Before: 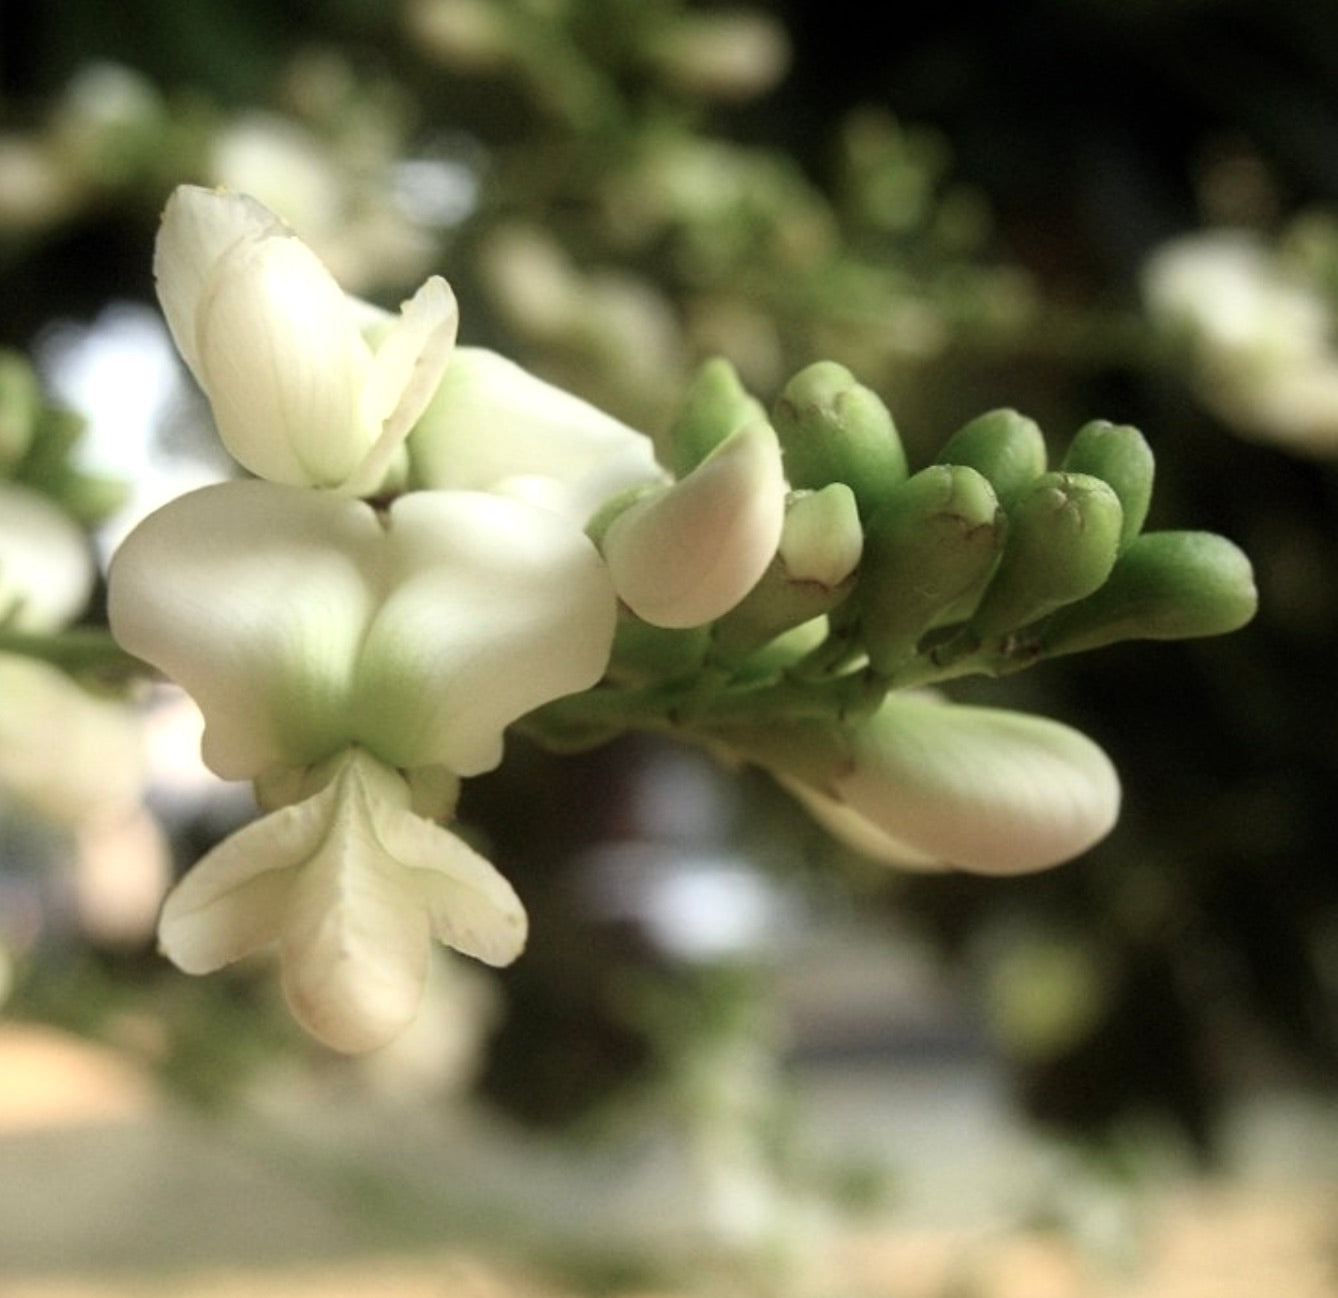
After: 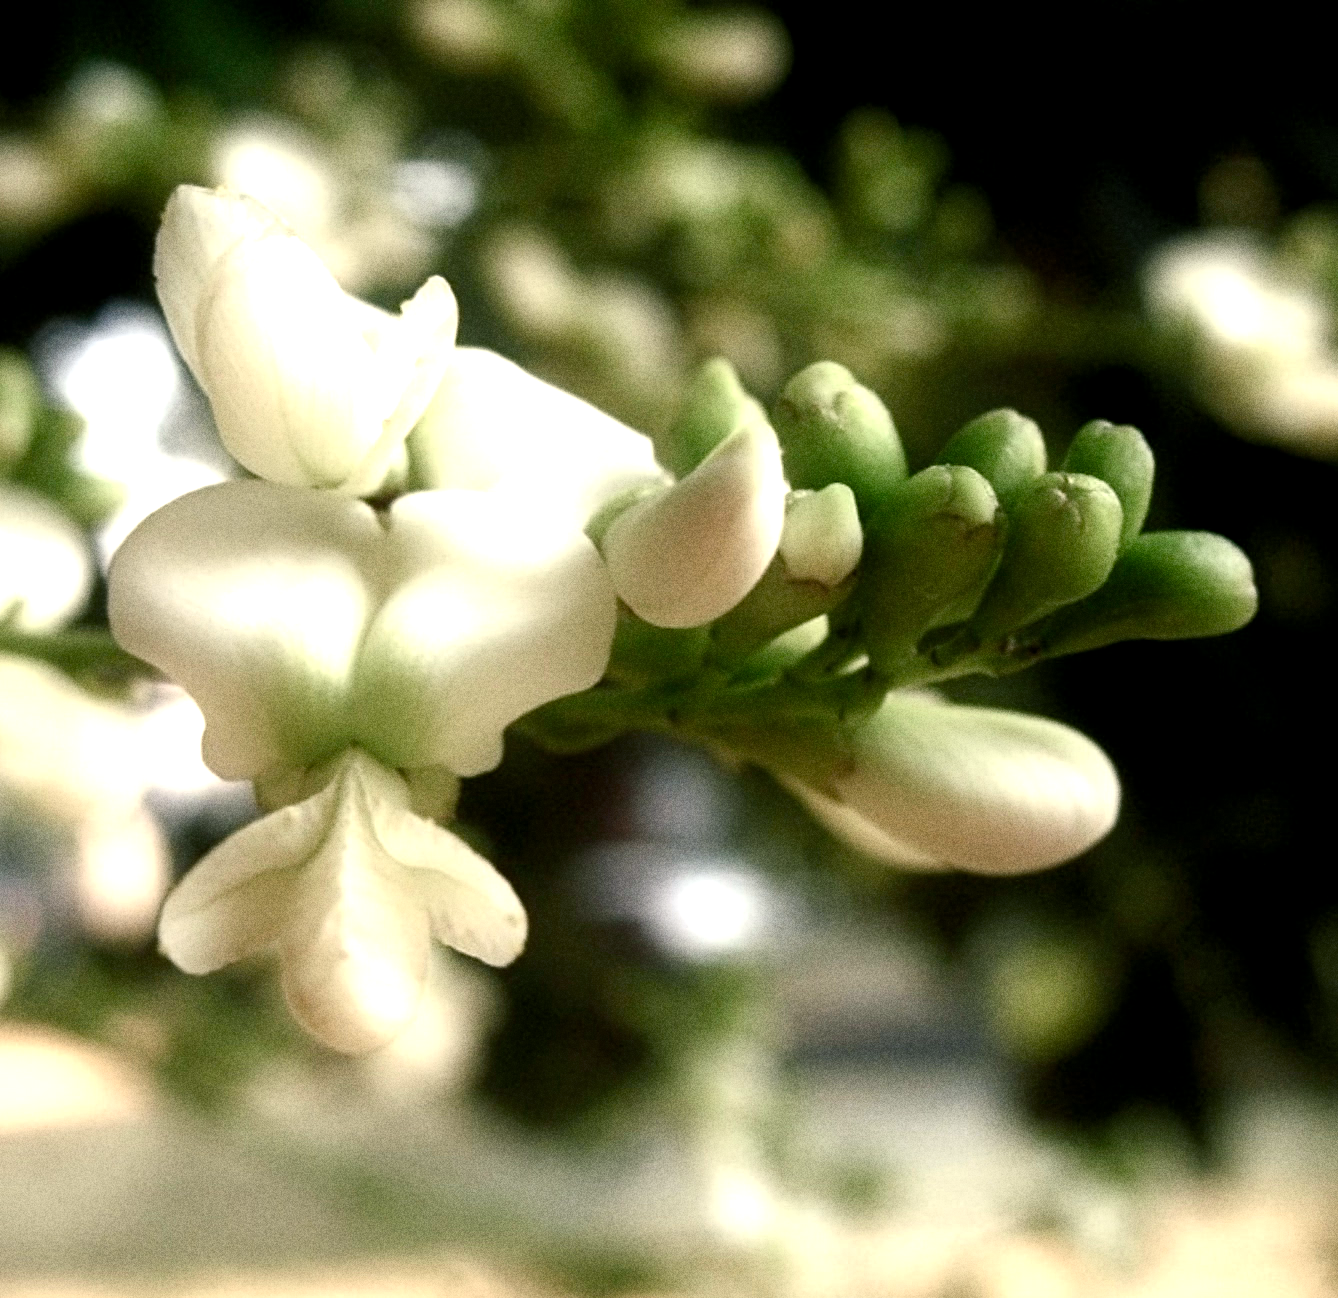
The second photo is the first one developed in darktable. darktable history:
contrast brightness saturation: contrast 0.01, saturation -0.05
grain: coarseness 9.61 ISO, strength 35.62%
color balance rgb: shadows lift › chroma 2.79%, shadows lift › hue 190.66°, power › hue 171.85°, highlights gain › chroma 2.16%, highlights gain › hue 75.26°, global offset › luminance -0.51%, perceptual saturation grading › highlights -33.8%, perceptual saturation grading › mid-tones 14.98%, perceptual saturation grading › shadows 48.43%, perceptual brilliance grading › highlights 15.68%, perceptual brilliance grading › mid-tones 6.62%, perceptual brilliance grading › shadows -14.98%, global vibrance 11.32%, contrast 5.05%
